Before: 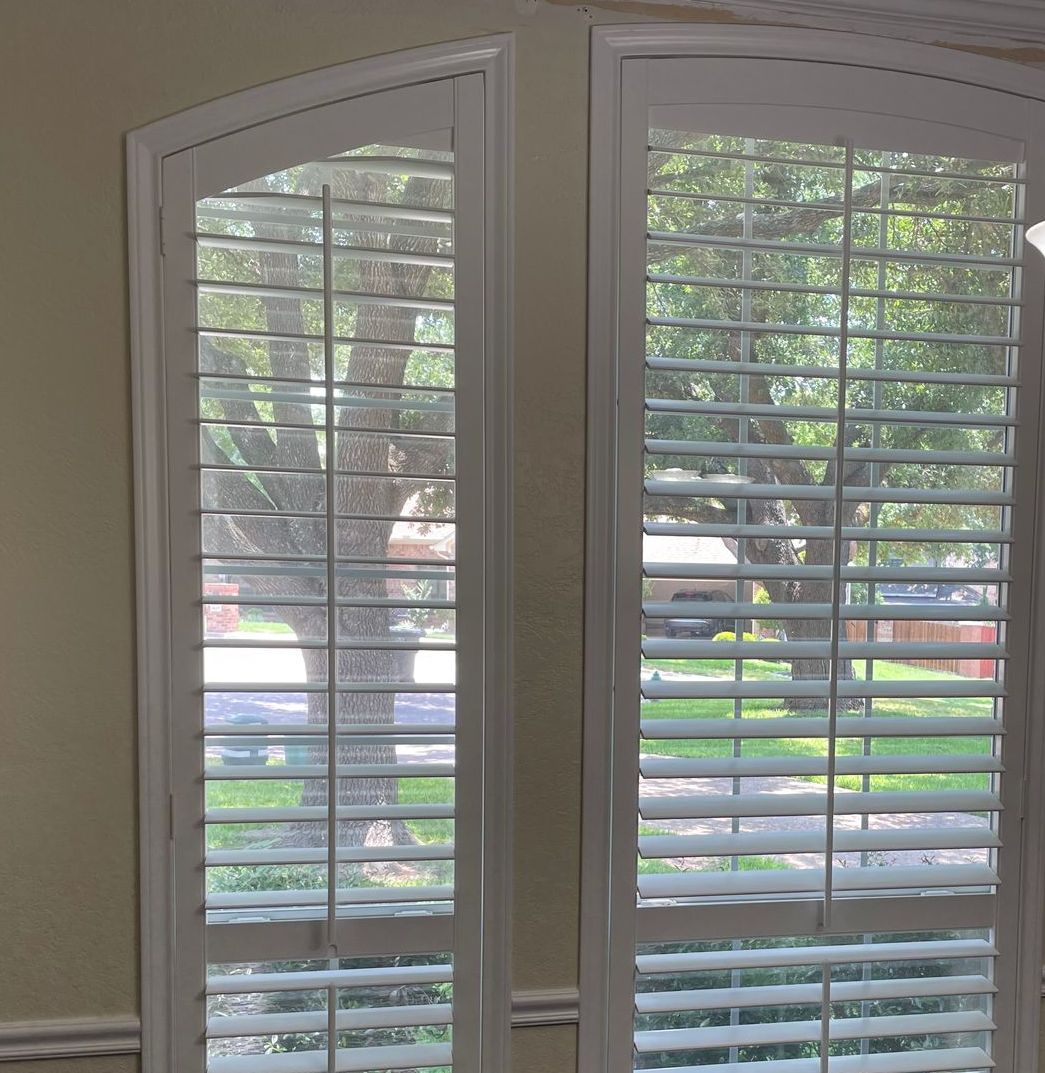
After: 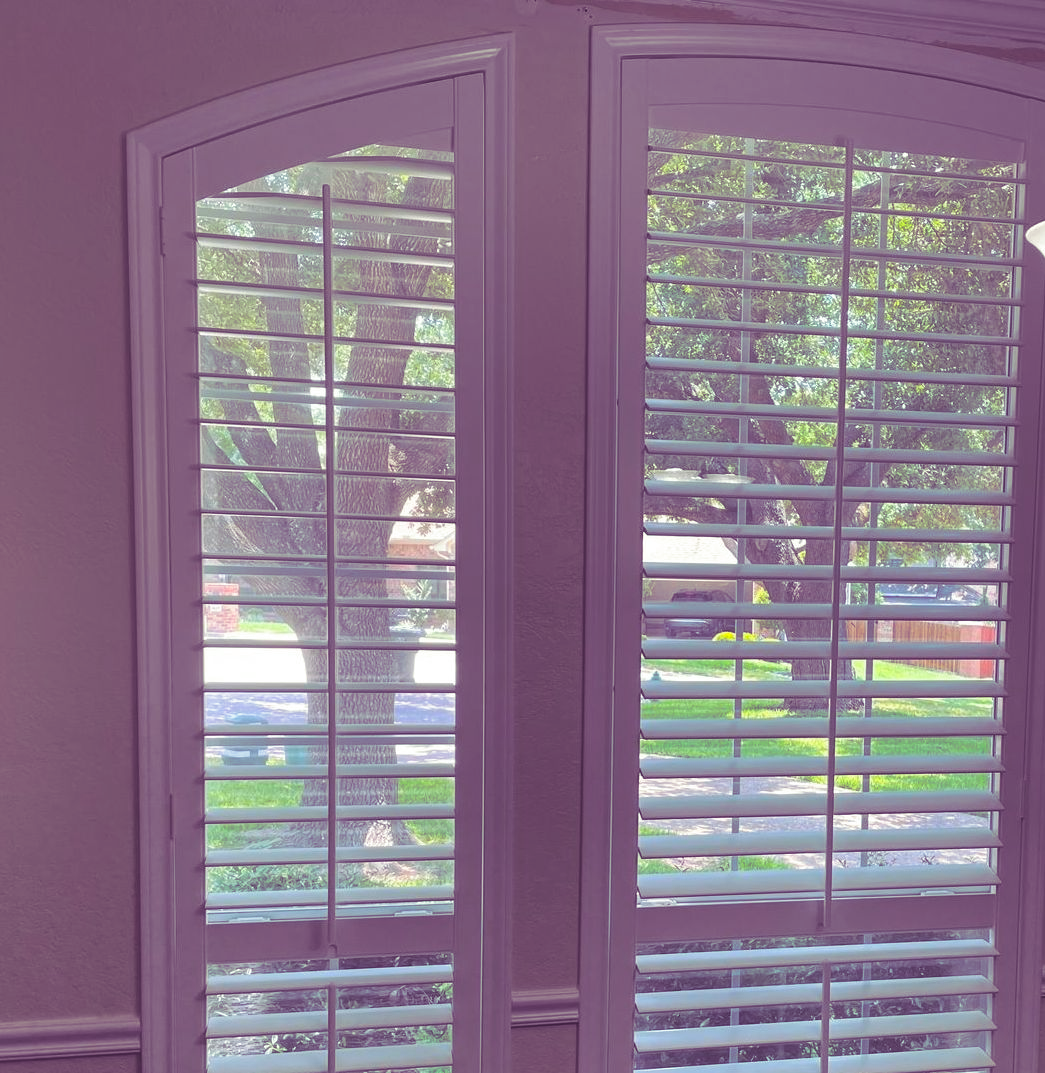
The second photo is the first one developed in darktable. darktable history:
color balance rgb: perceptual saturation grading › global saturation 25%, global vibrance 20%
exposure: black level correction -0.028, compensate highlight preservation false
split-toning: shadows › hue 277.2°, shadows › saturation 0.74
